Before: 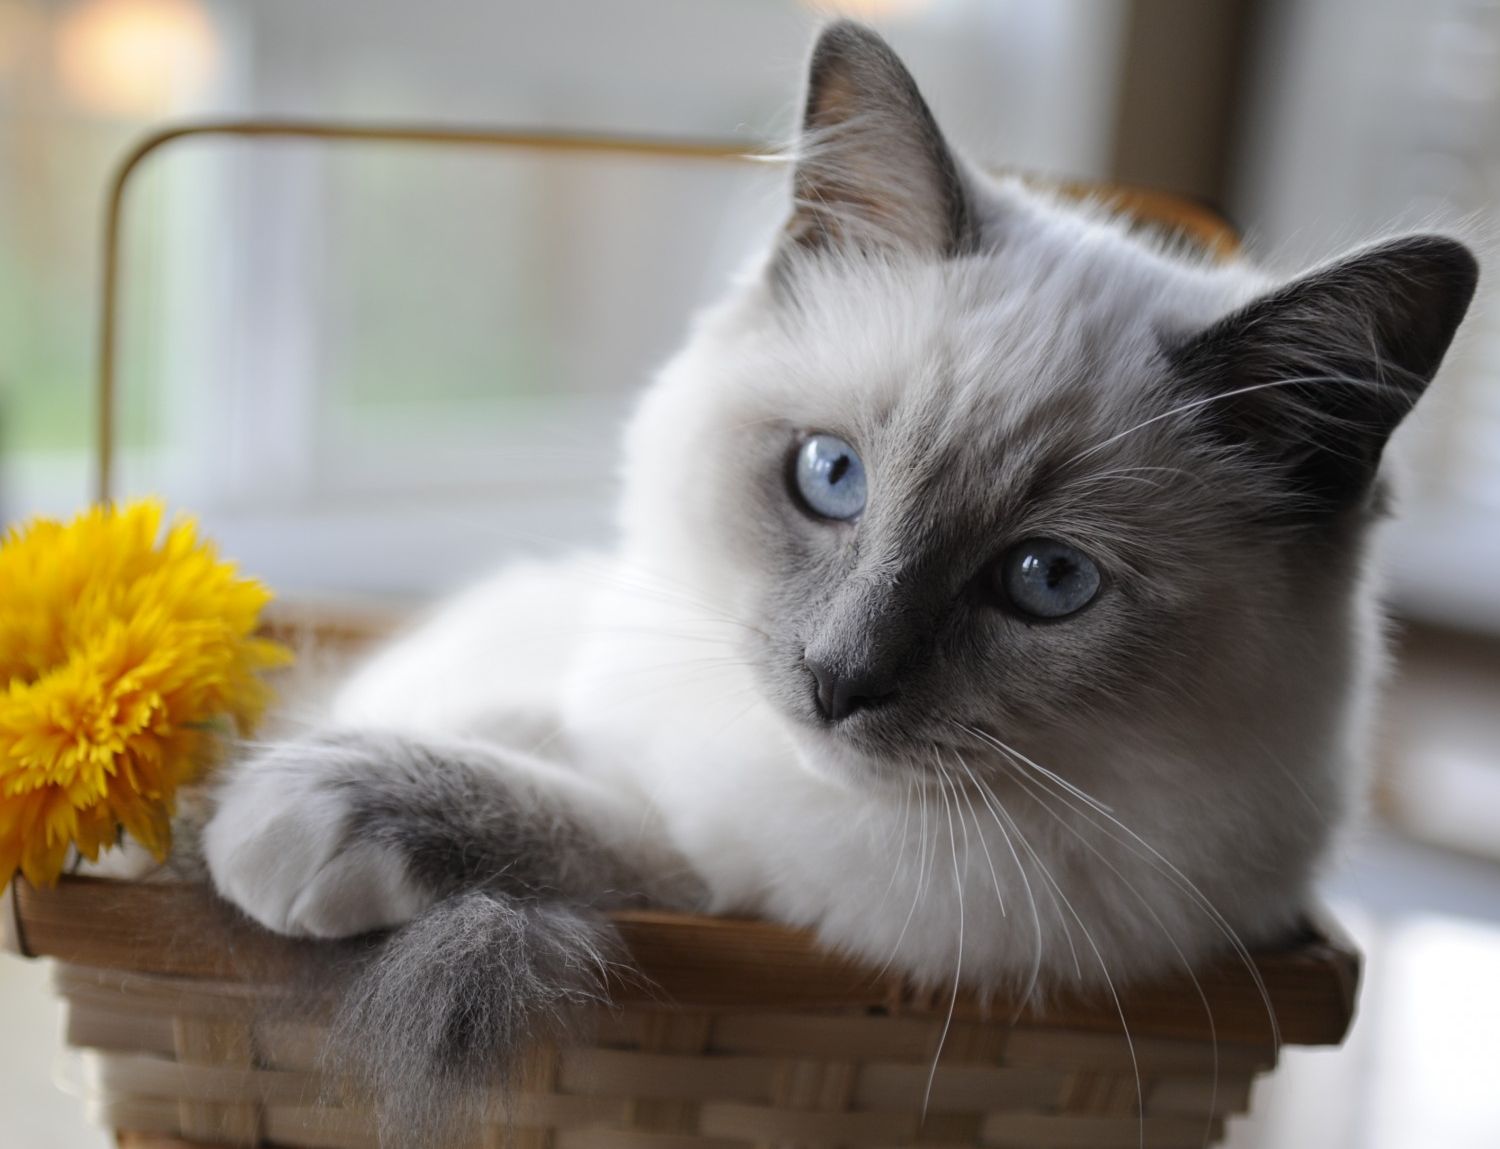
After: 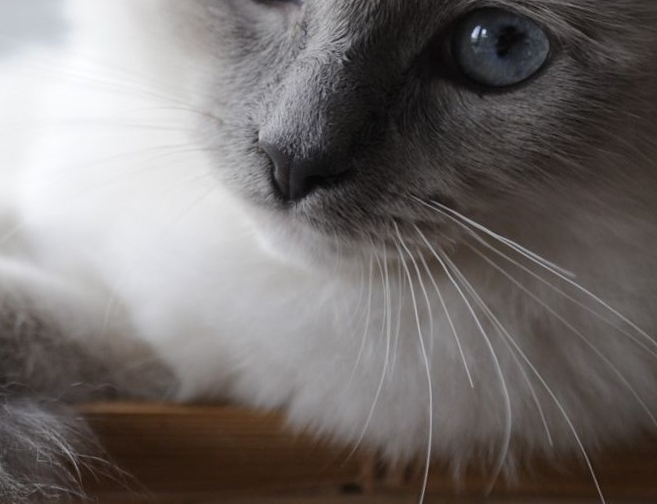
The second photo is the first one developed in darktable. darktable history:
rotate and perspective: rotation -3.18°, automatic cropping off
crop: left 37.221%, top 45.169%, right 20.63%, bottom 13.777%
